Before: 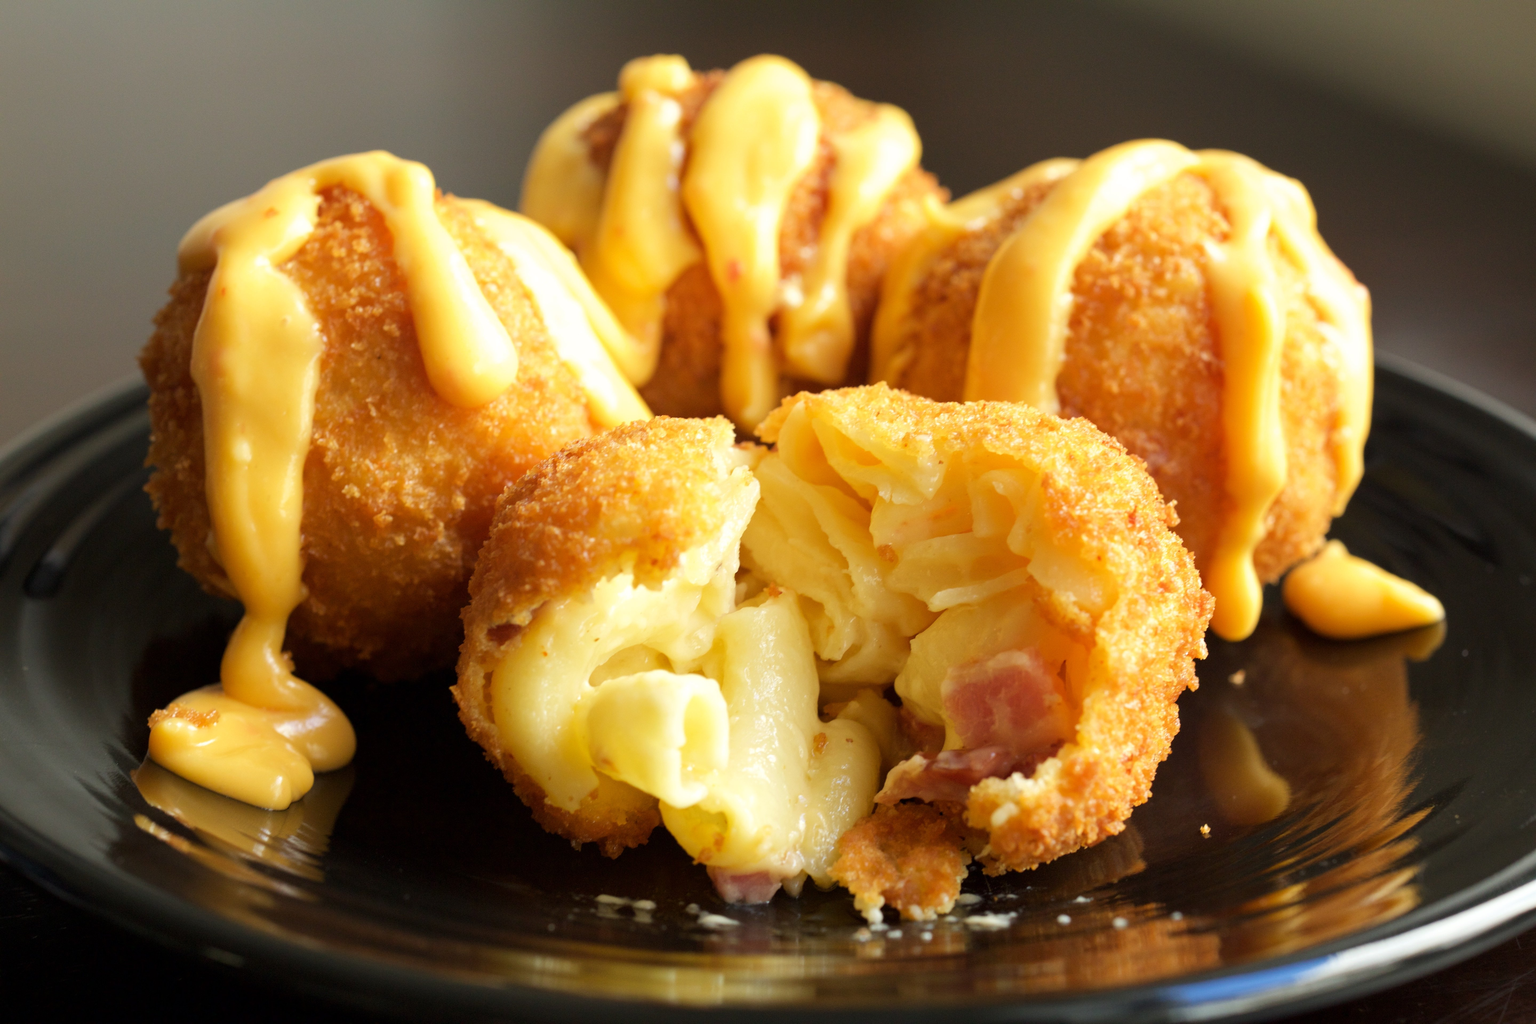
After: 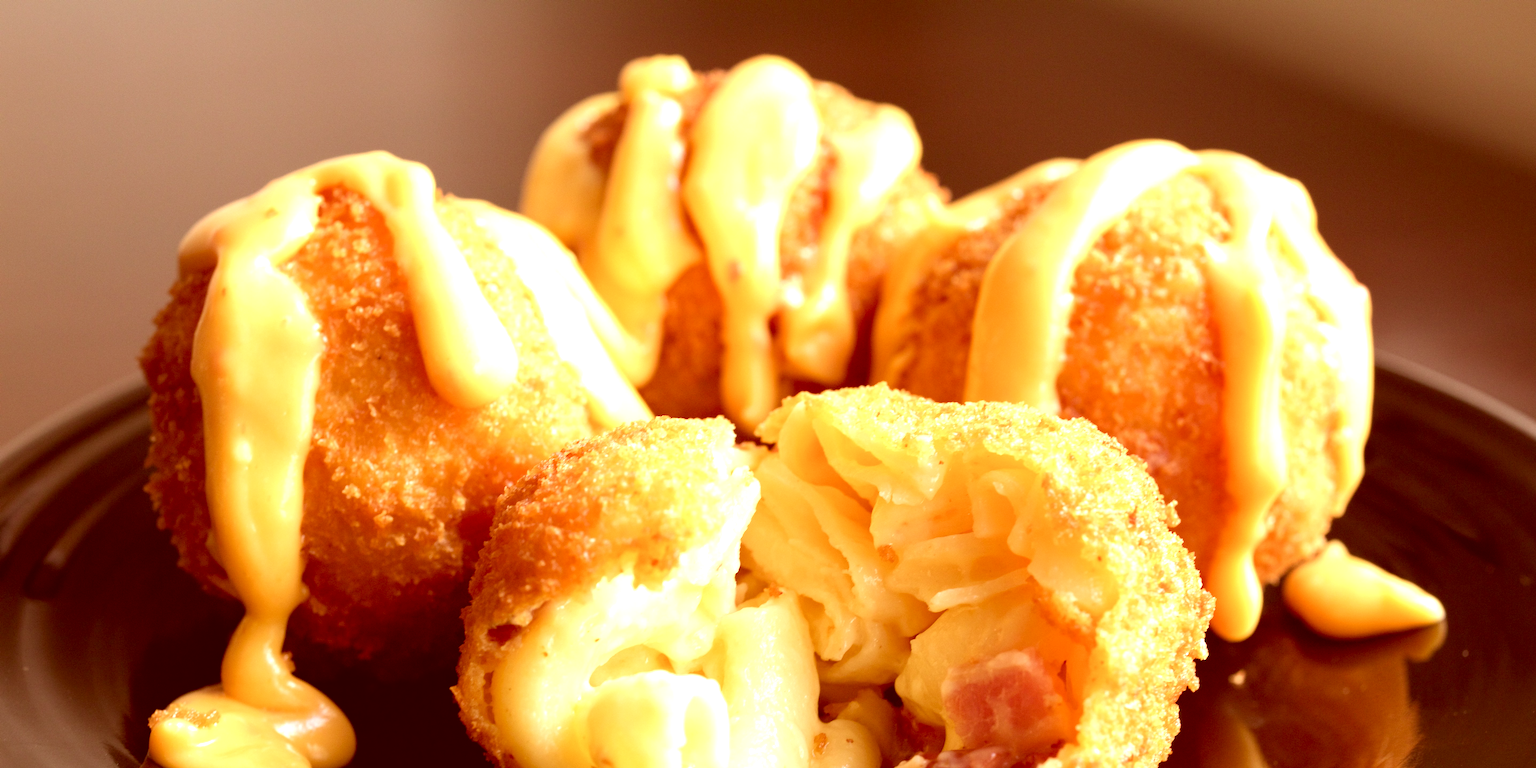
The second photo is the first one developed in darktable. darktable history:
crop: bottom 24.967%
exposure: black level correction 0.001, exposure 0.675 EV, compensate highlight preservation false
color correction: highlights a* 9.03, highlights b* 8.71, shadows a* 40, shadows b* 40, saturation 0.8
